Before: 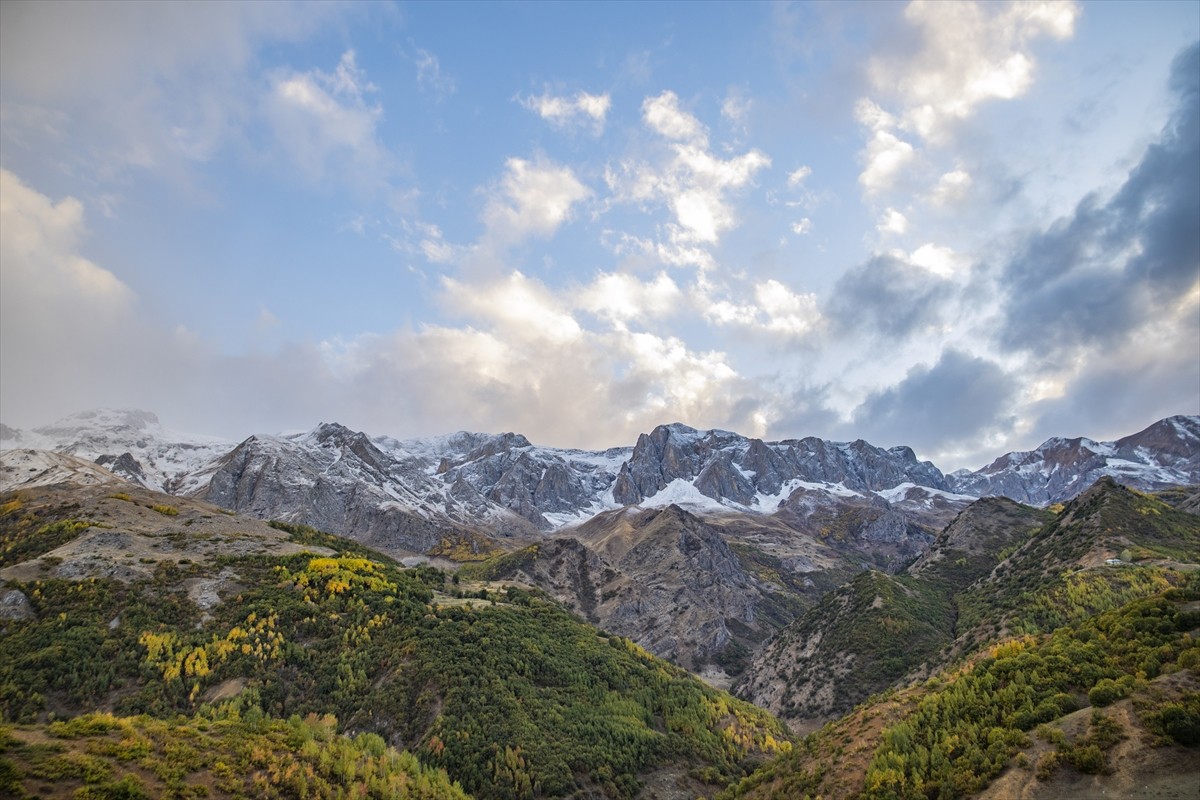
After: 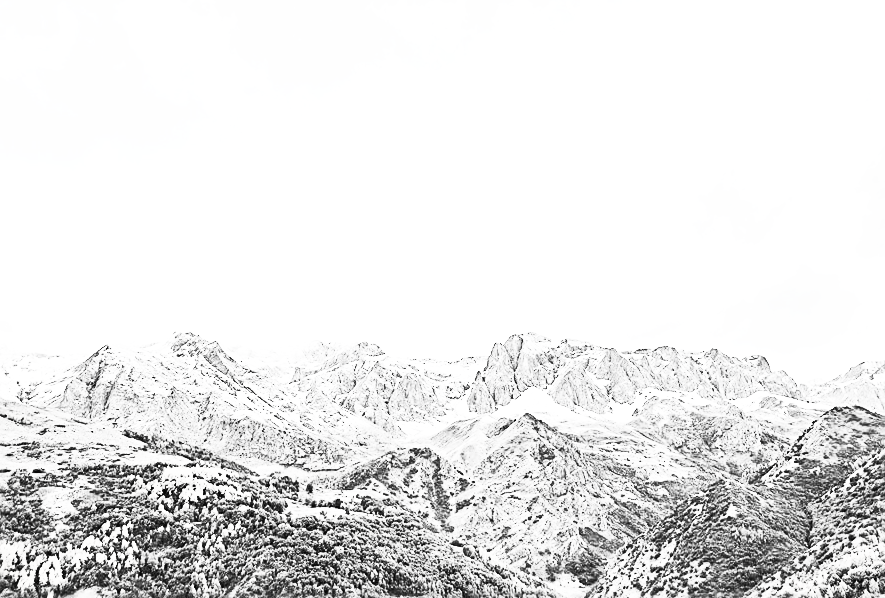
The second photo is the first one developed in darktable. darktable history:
exposure: black level correction 0, exposure 0.498 EV, compensate highlight preservation false
crop and rotate: left 12.224%, top 11.459%, right 13.979%, bottom 13.753%
contrast brightness saturation: contrast 0.536, brightness 0.462, saturation -0.995
base curve: curves: ch0 [(0, 0) (0.007, 0.004) (0.027, 0.03) (0.046, 0.07) (0.207, 0.54) (0.442, 0.872) (0.673, 0.972) (1, 1)], preserve colors none
sharpen: on, module defaults
